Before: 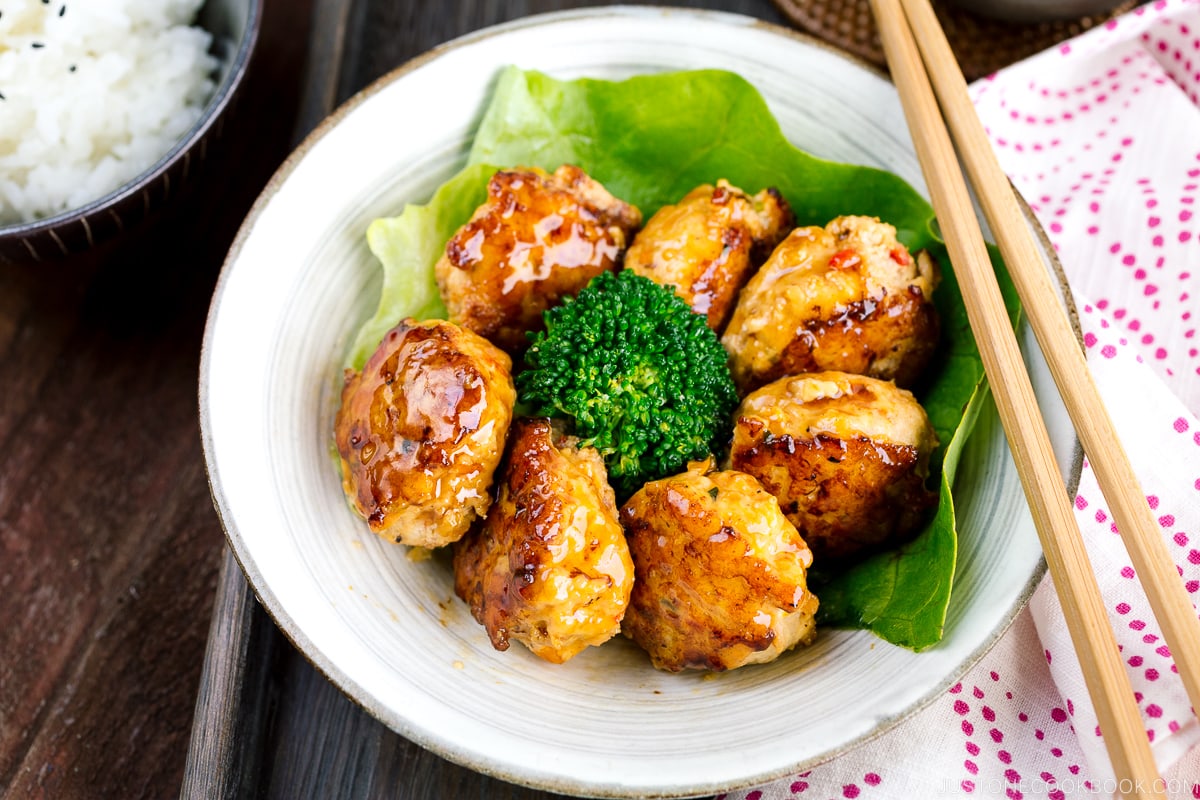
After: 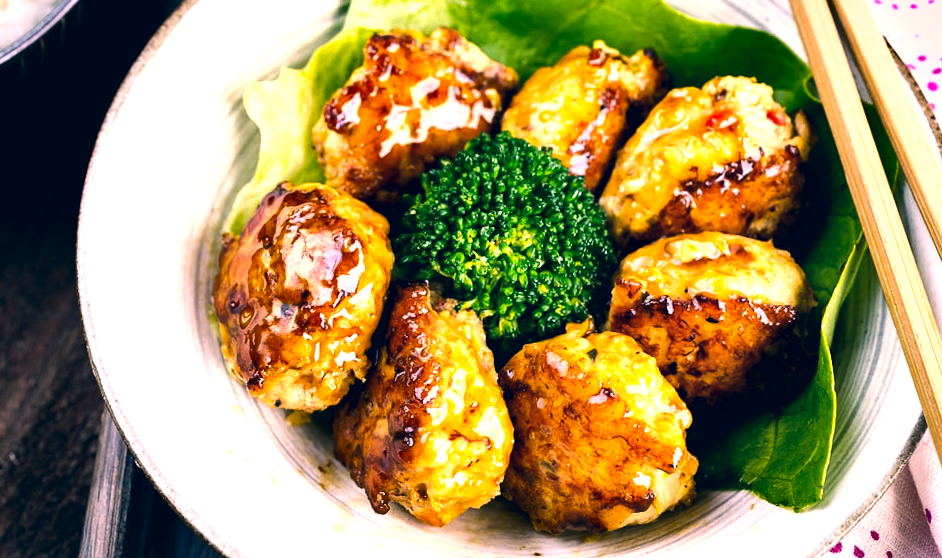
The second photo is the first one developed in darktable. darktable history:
crop: left 9.712%, top 16.928%, right 10.845%, bottom 12.332%
rotate and perspective: rotation -0.45°, automatic cropping original format, crop left 0.008, crop right 0.992, crop top 0.012, crop bottom 0.988
shadows and highlights: white point adjustment 1, soften with gaussian
local contrast: mode bilateral grid, contrast 20, coarseness 50, detail 141%, midtone range 0.2
color correction: highlights a* 10.32, highlights b* 14.66, shadows a* -9.59, shadows b* -15.02
white balance: red 1.004, blue 1.096
tone equalizer: -8 EV -0.75 EV, -7 EV -0.7 EV, -6 EV -0.6 EV, -5 EV -0.4 EV, -3 EV 0.4 EV, -2 EV 0.6 EV, -1 EV 0.7 EV, +0 EV 0.75 EV, edges refinement/feathering 500, mask exposure compensation -1.57 EV, preserve details no
